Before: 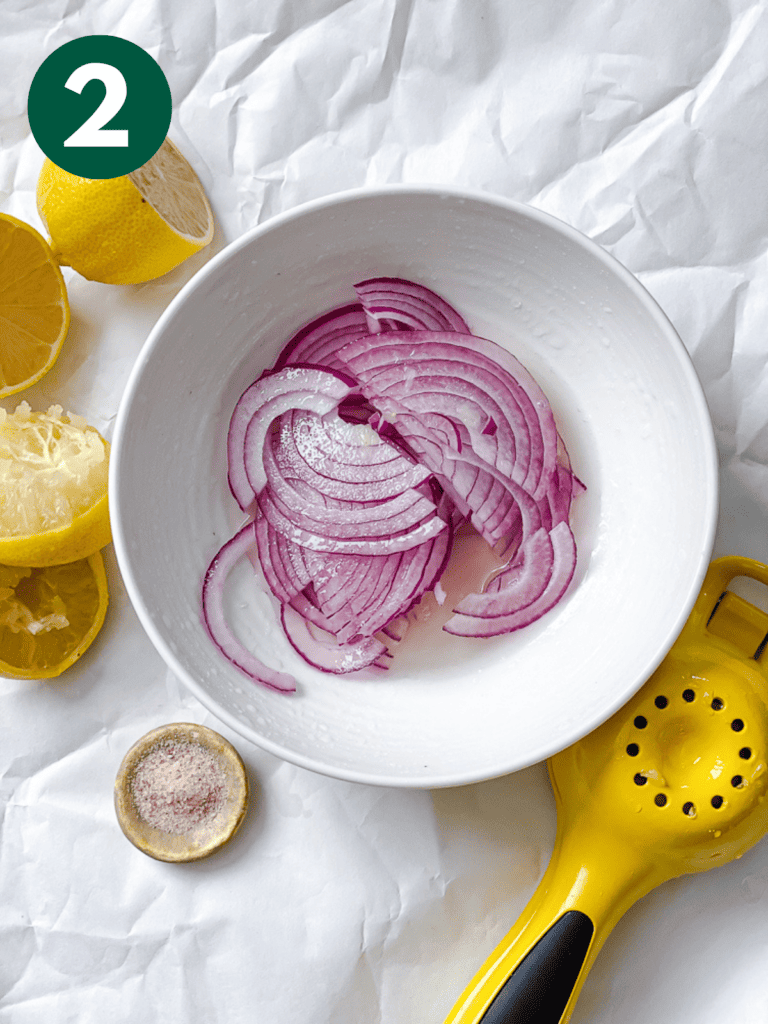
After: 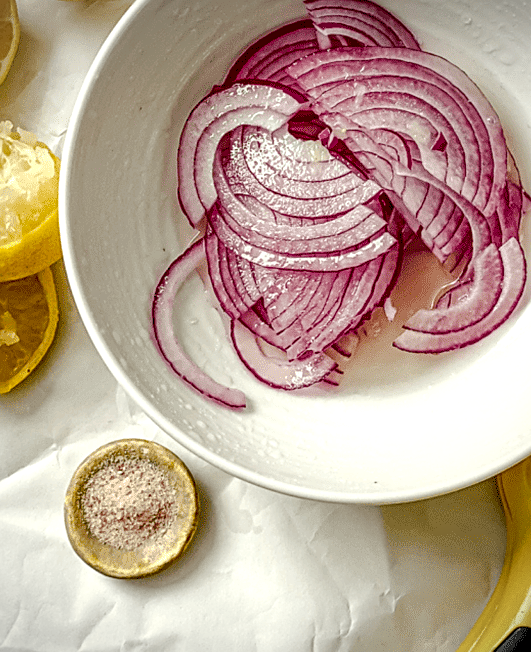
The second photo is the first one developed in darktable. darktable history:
sharpen: amount 0.494
tone equalizer: edges refinement/feathering 500, mask exposure compensation -1.57 EV, preserve details guided filter
crop: left 6.516%, top 27.753%, right 24.333%, bottom 8.567%
local contrast: highlights 37%, detail 134%
color correction: highlights a* -1.79, highlights b* 10.08, shadows a* 0.771, shadows b* 19.19
exposure: black level correction 0.026, exposure 0.181 EV, compensate highlight preservation false
vignetting: fall-off radius 45.92%, brightness -0.406, saturation -0.304
